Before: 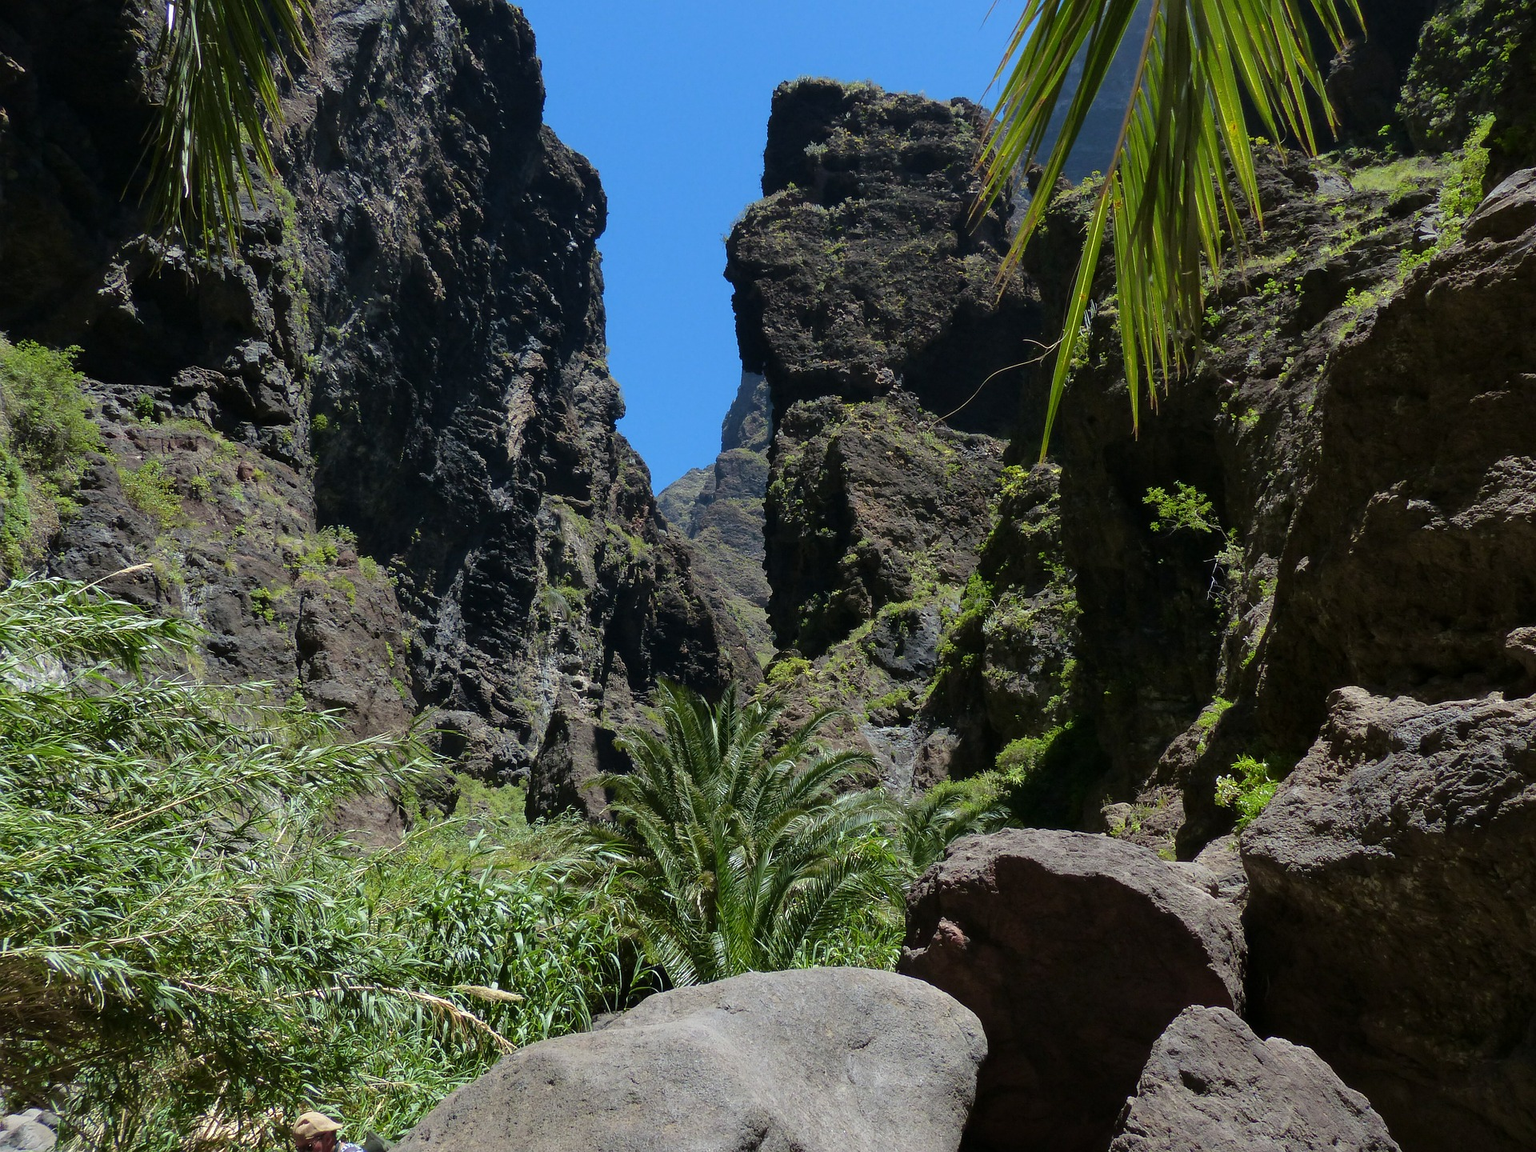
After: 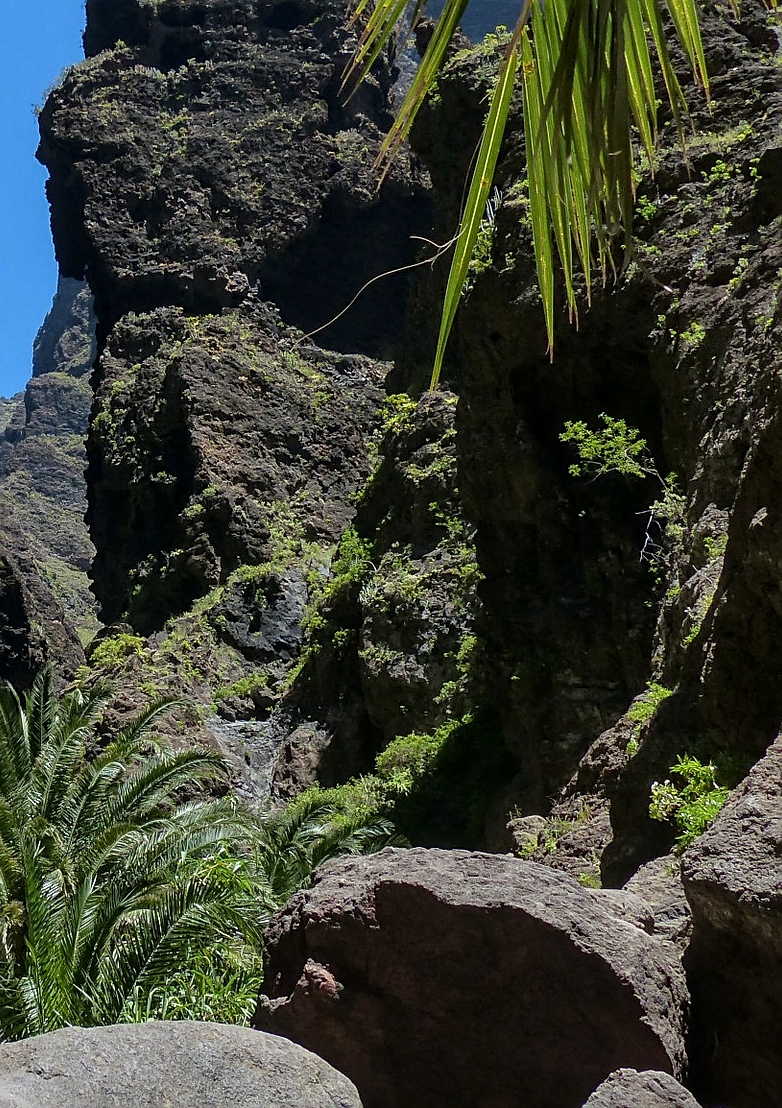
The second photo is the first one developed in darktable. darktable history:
local contrast: highlights 53%, shadows 52%, detail 130%, midtone range 0.45
crop: left 45.283%, top 13.1%, right 13.966%, bottom 9.905%
sharpen: amount 0.588
contrast brightness saturation: contrast 0.078, saturation 0.023
shadows and highlights: shadows 17.63, highlights -84.19, highlights color adjustment 40.42%, soften with gaussian
